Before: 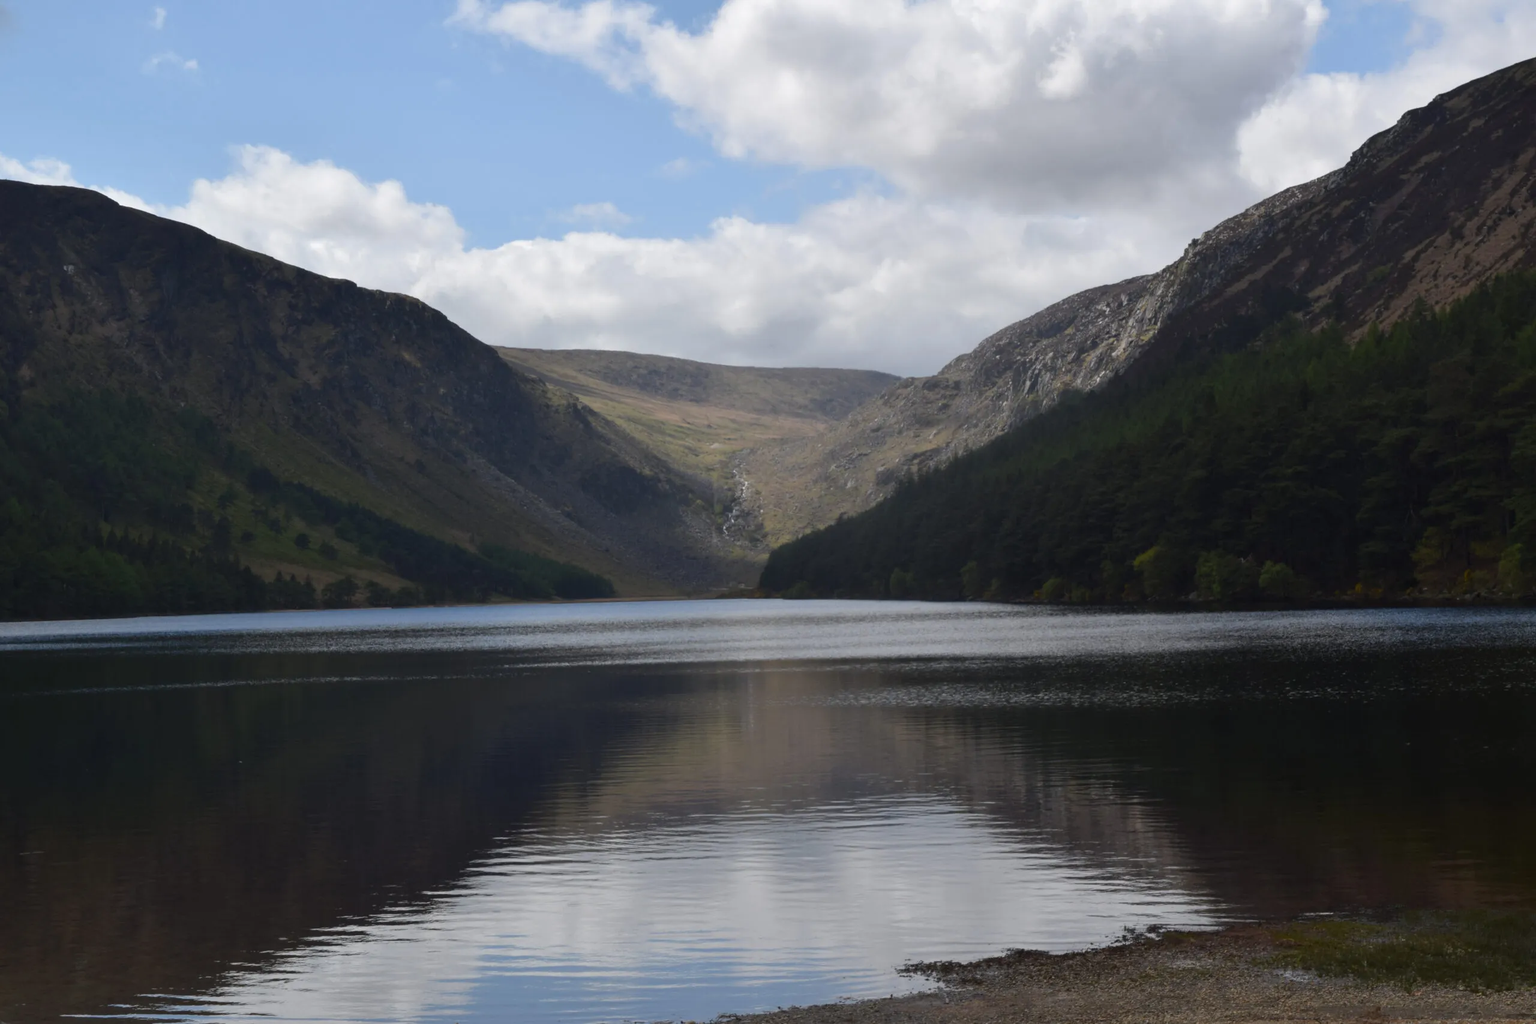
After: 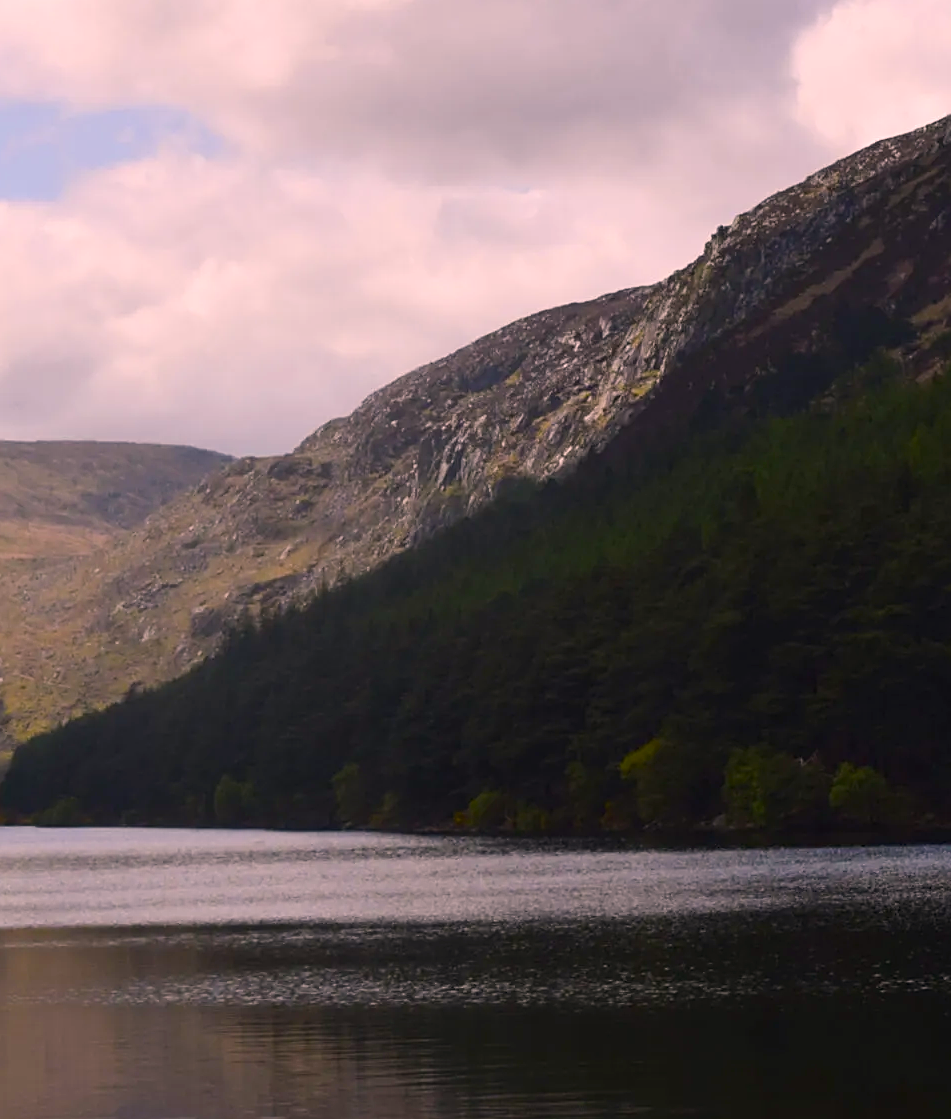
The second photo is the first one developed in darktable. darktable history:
contrast brightness saturation: contrast 0.152, brightness 0.047
sharpen: on, module defaults
color balance rgb: shadows lift › chroma 2.047%, shadows lift › hue 51.46°, highlights gain › chroma 4.646%, highlights gain › hue 30.74°, perceptual saturation grading › global saturation 40.568%, perceptual saturation grading › highlights -25.706%, perceptual saturation grading › mid-tones 35.275%, perceptual saturation grading › shadows 34.593%
crop and rotate: left 49.607%, top 10.09%, right 13.225%, bottom 24.314%
